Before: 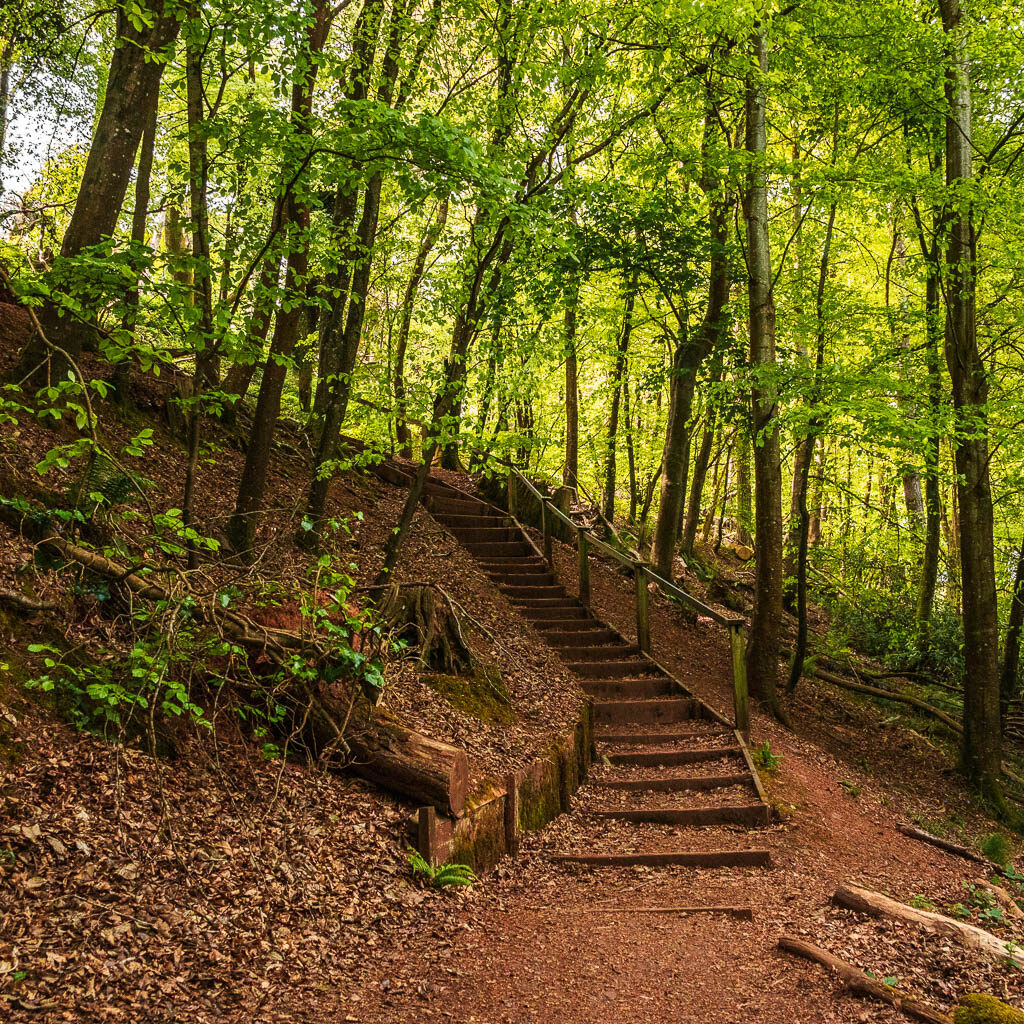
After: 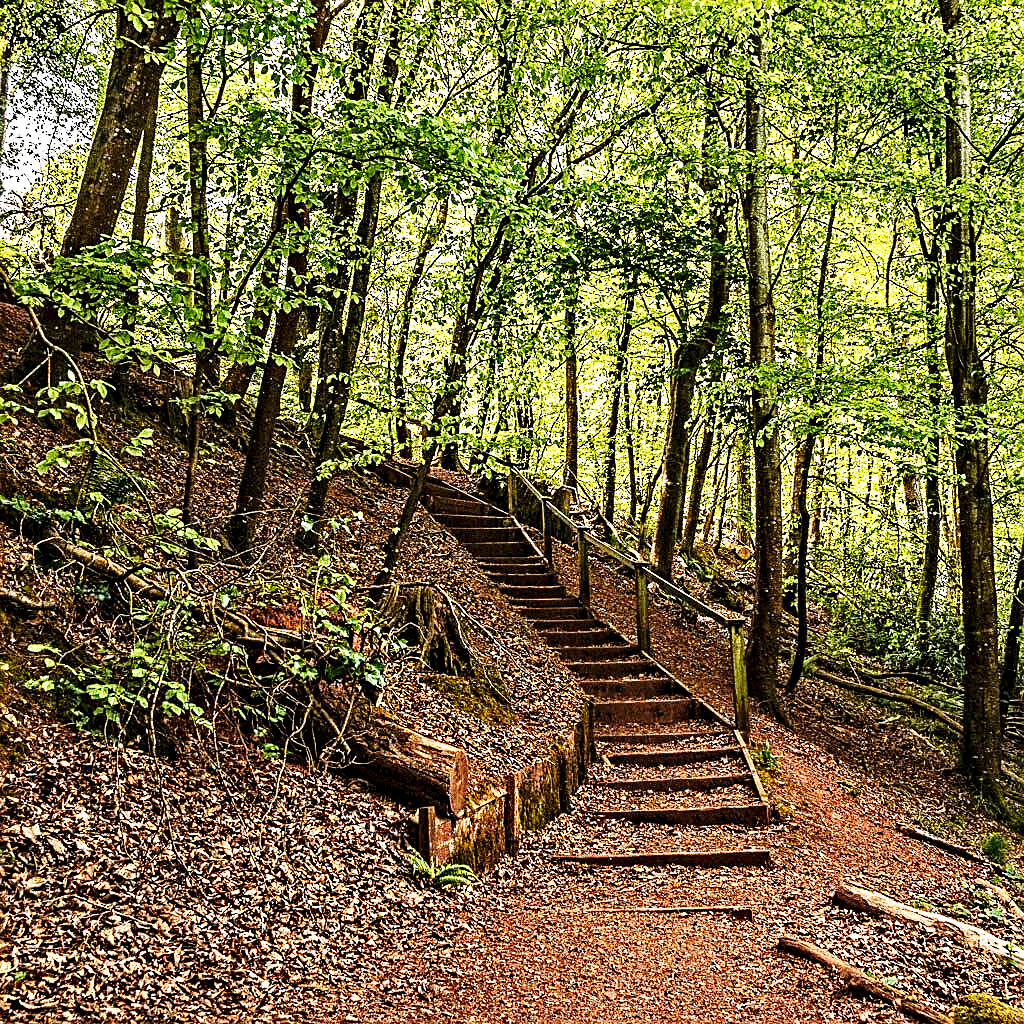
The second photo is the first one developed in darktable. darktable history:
sharpen: on, module defaults
base curve: curves: ch0 [(0, 0) (0.028, 0.03) (0.121, 0.232) (0.46, 0.748) (0.859, 0.968) (1, 1)], preserve colors none
contrast equalizer: octaves 7, y [[0.5, 0.542, 0.583, 0.625, 0.667, 0.708], [0.5 ×6], [0.5 ×6], [0 ×6], [0 ×6]]
